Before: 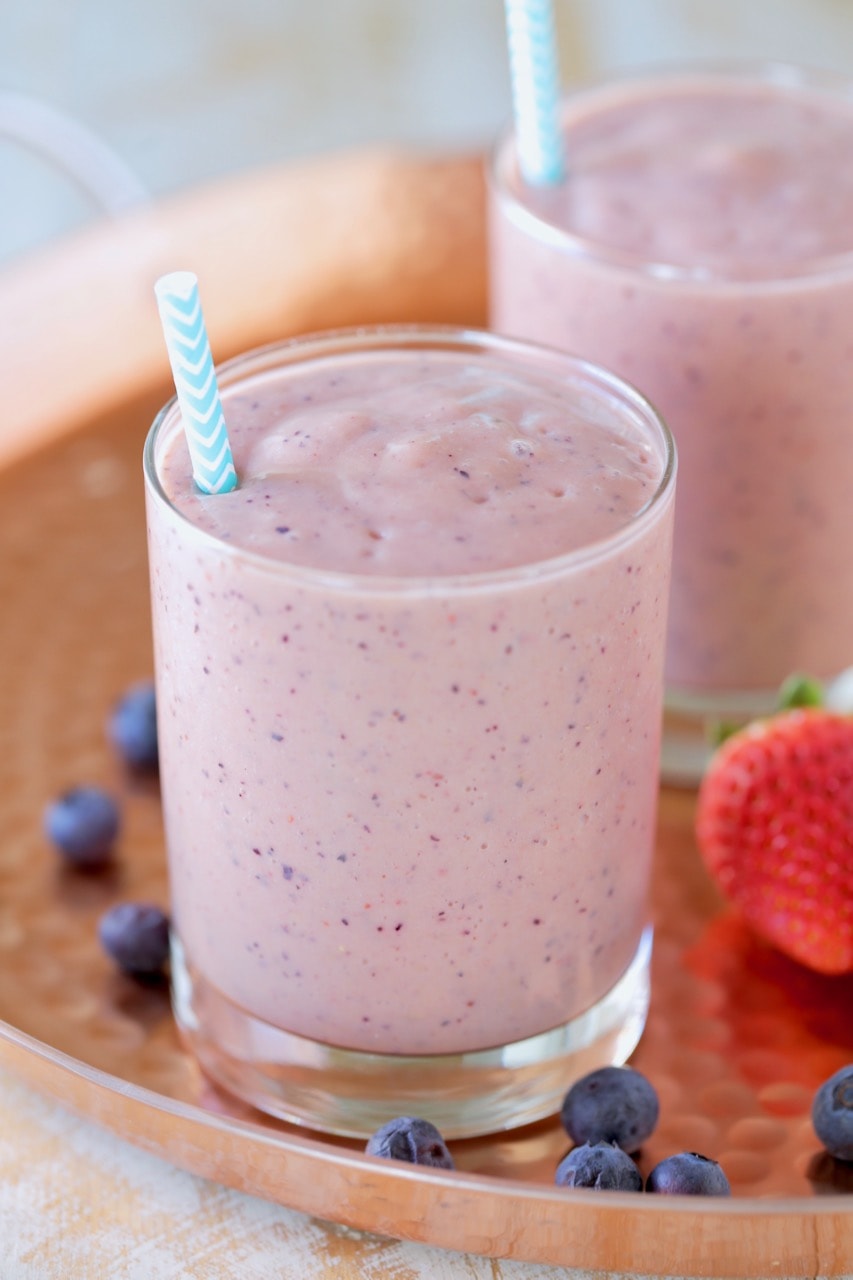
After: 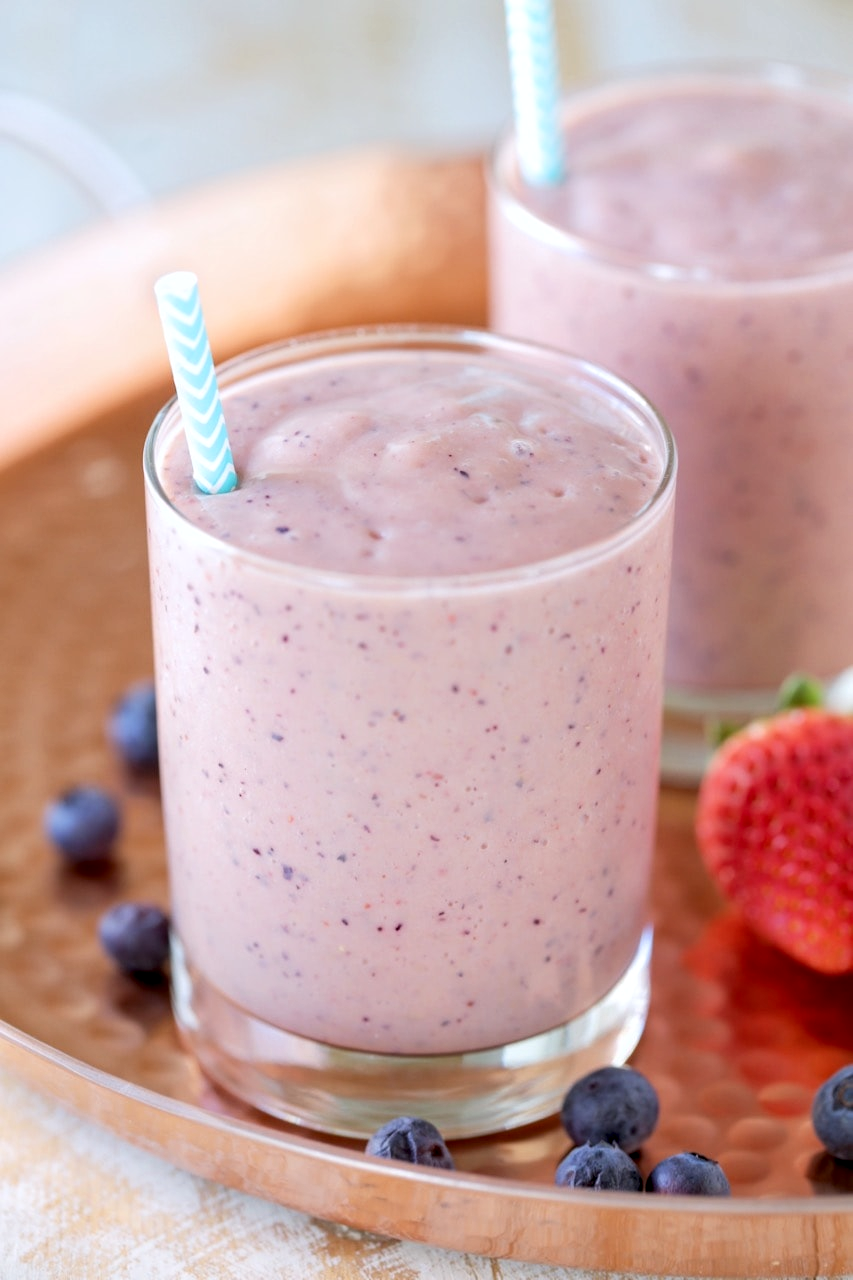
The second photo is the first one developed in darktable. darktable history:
local contrast: detail 130%
shadows and highlights: shadows 0, highlights 40
